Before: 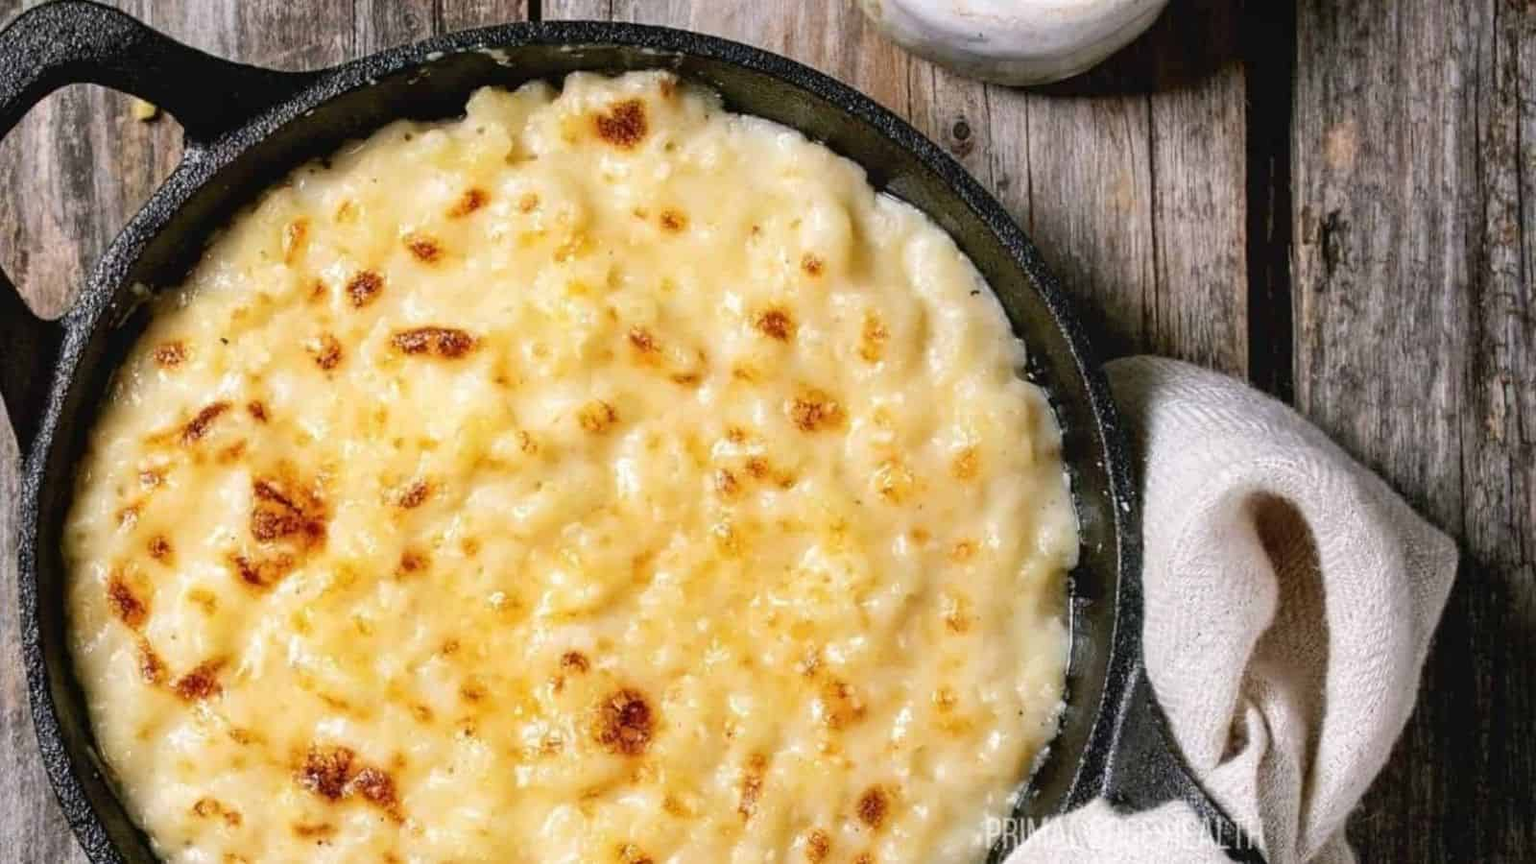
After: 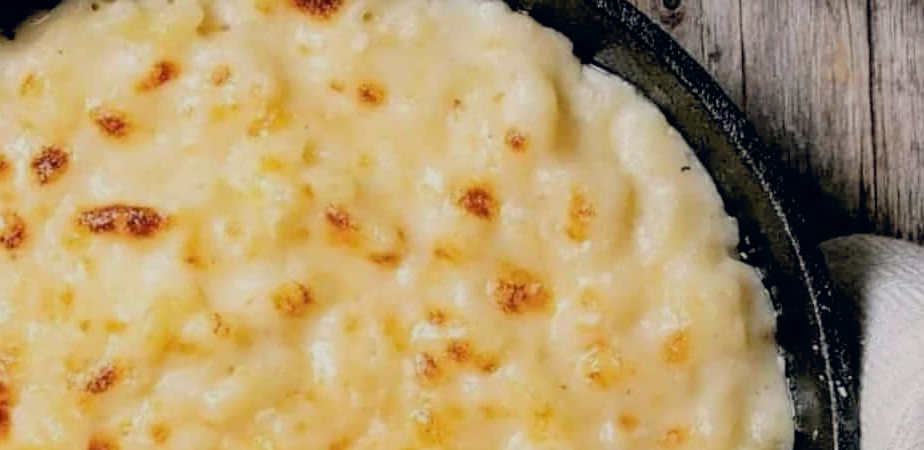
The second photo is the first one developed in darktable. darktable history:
crop: left 20.635%, top 15.169%, right 21.434%, bottom 33.893%
filmic rgb: black relative exposure -4.74 EV, white relative exposure 4.06 EV, threshold 3.05 EV, hardness 2.83, enable highlight reconstruction true
tone curve: curves: ch0 [(0, 0) (0.003, 0.013) (0.011, 0.017) (0.025, 0.028) (0.044, 0.049) (0.069, 0.07) (0.1, 0.103) (0.136, 0.143) (0.177, 0.186) (0.224, 0.232) (0.277, 0.282) (0.335, 0.333) (0.399, 0.405) (0.468, 0.477) (0.543, 0.54) (0.623, 0.627) (0.709, 0.709) (0.801, 0.798) (0.898, 0.902) (1, 1)], preserve colors none
color correction: highlights a* 0.304, highlights b* 2.64, shadows a* -0.908, shadows b* -4.72
